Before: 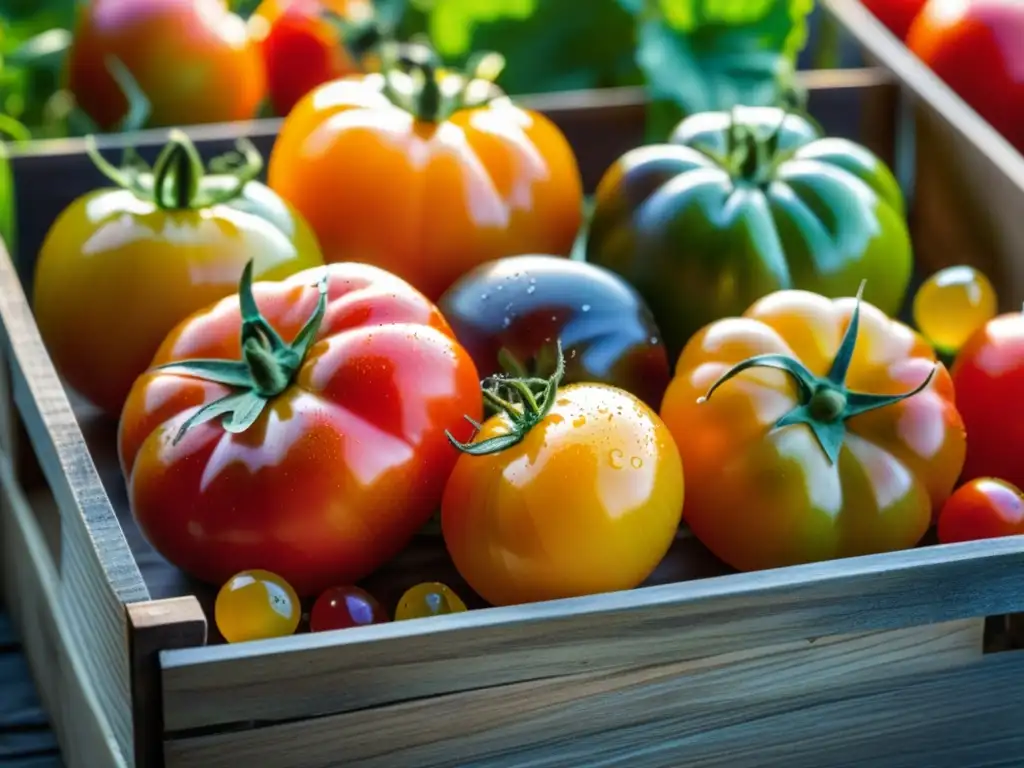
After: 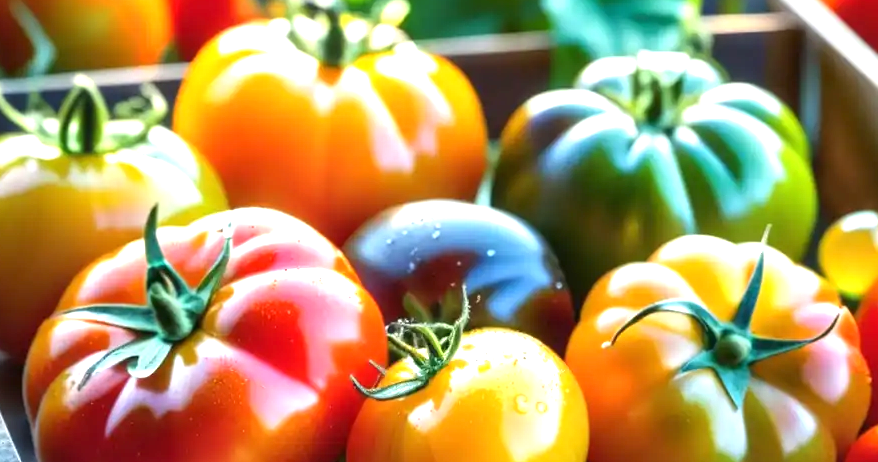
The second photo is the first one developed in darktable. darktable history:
exposure: black level correction 0, exposure 1 EV, compensate exposure bias true, compensate highlight preservation false
crop and rotate: left 9.286%, top 7.179%, right 4.942%, bottom 32.585%
